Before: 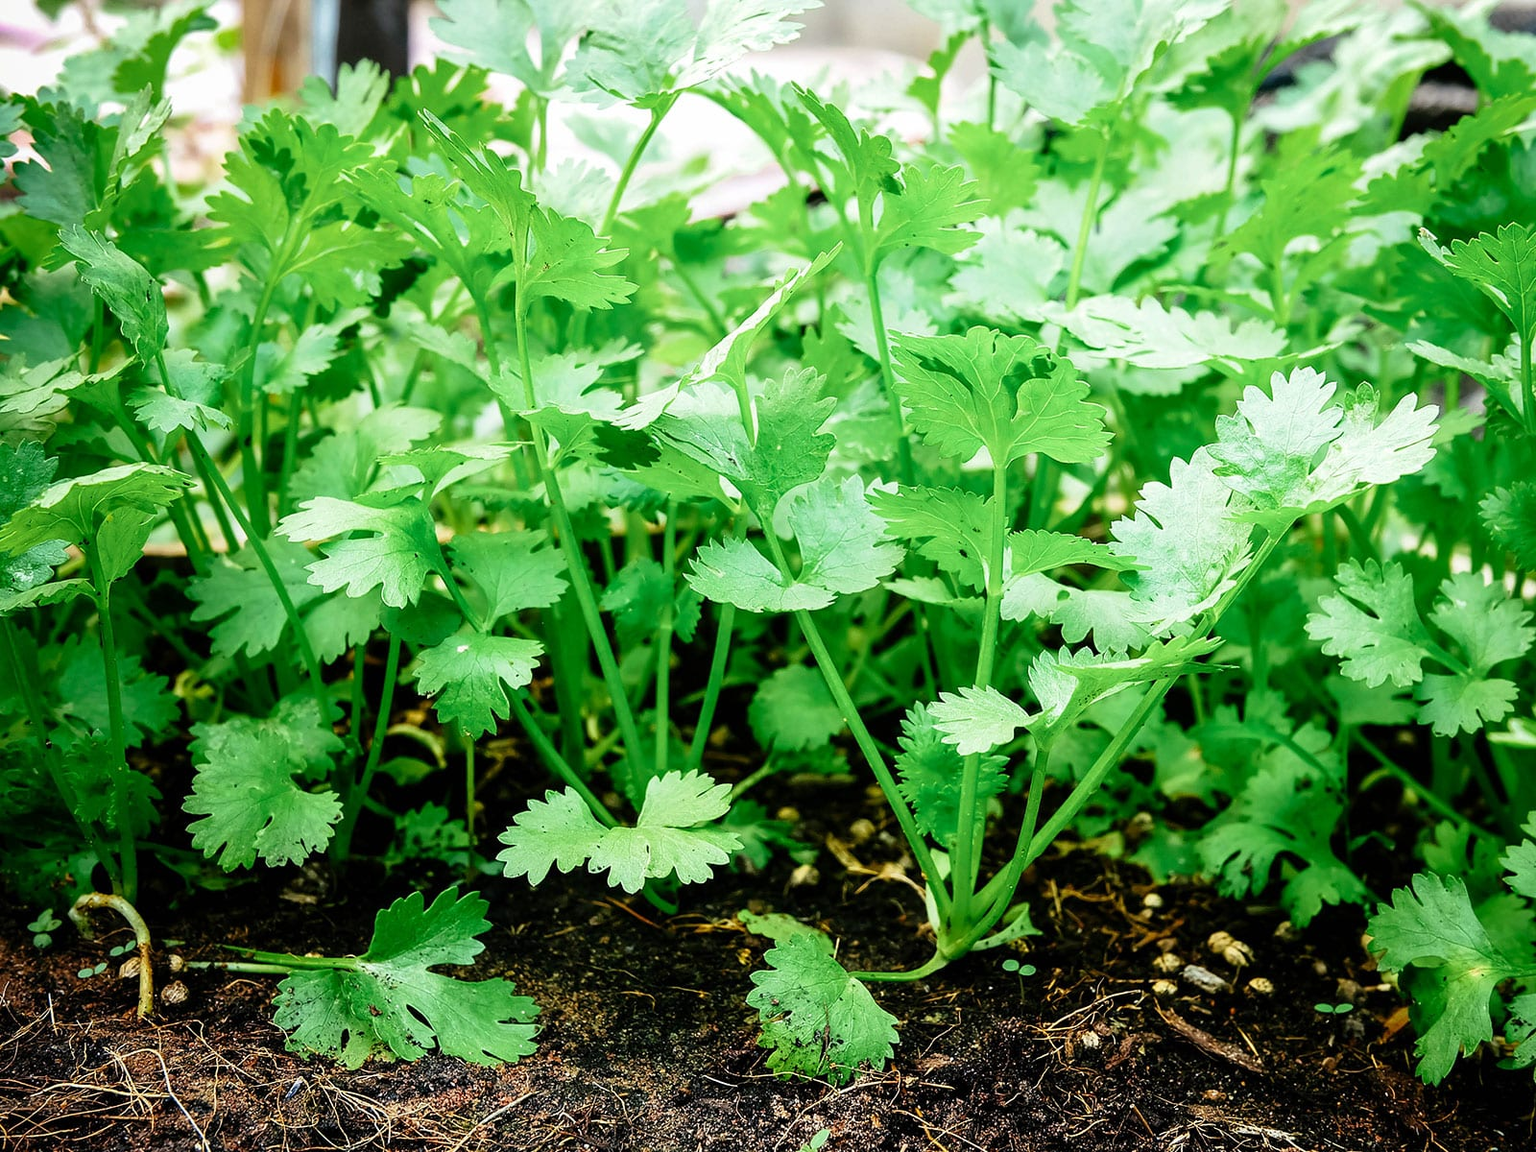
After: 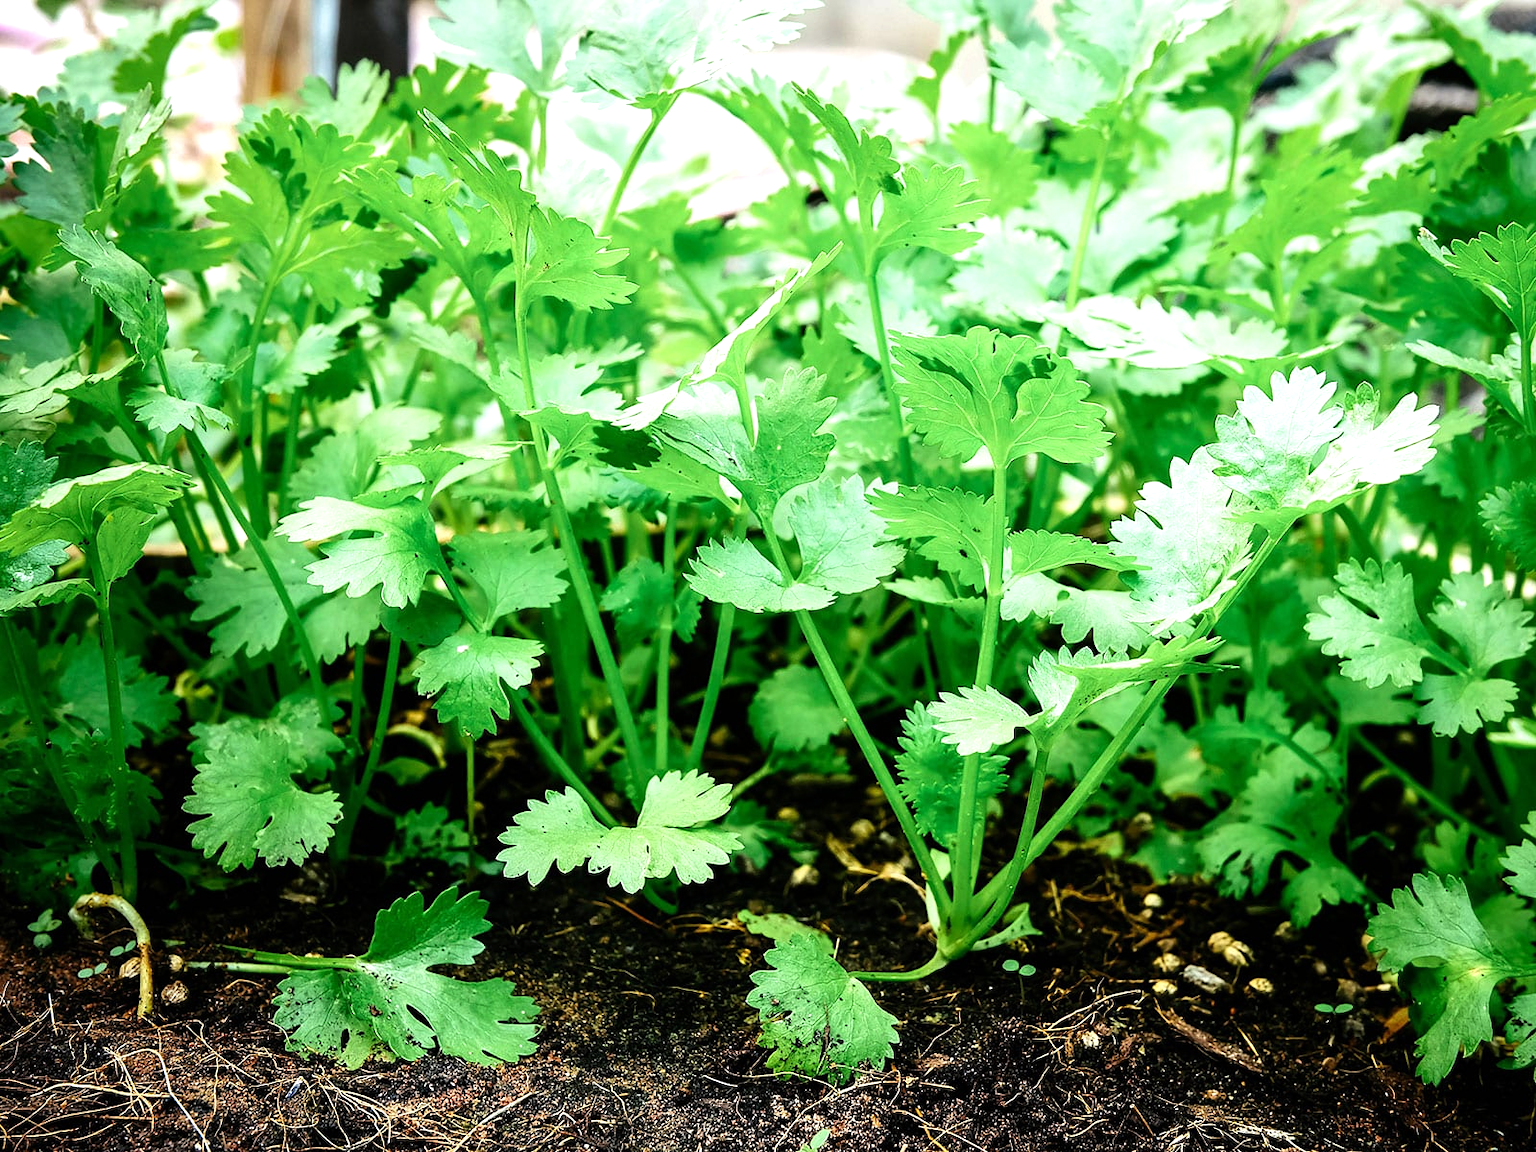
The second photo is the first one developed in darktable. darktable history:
tone equalizer: -8 EV -0.417 EV, -7 EV -0.389 EV, -6 EV -0.333 EV, -5 EV -0.222 EV, -3 EV 0.222 EV, -2 EV 0.333 EV, -1 EV 0.389 EV, +0 EV 0.417 EV, edges refinement/feathering 500, mask exposure compensation -1.57 EV, preserve details no
exposure: compensate exposure bias true, compensate highlight preservation false
